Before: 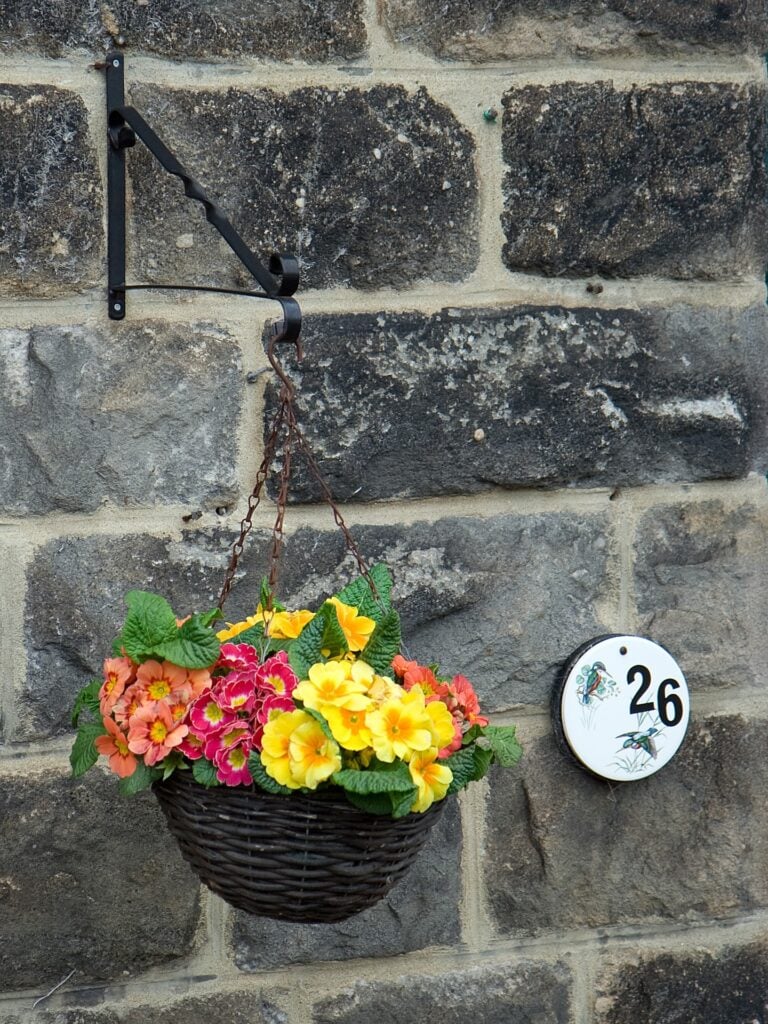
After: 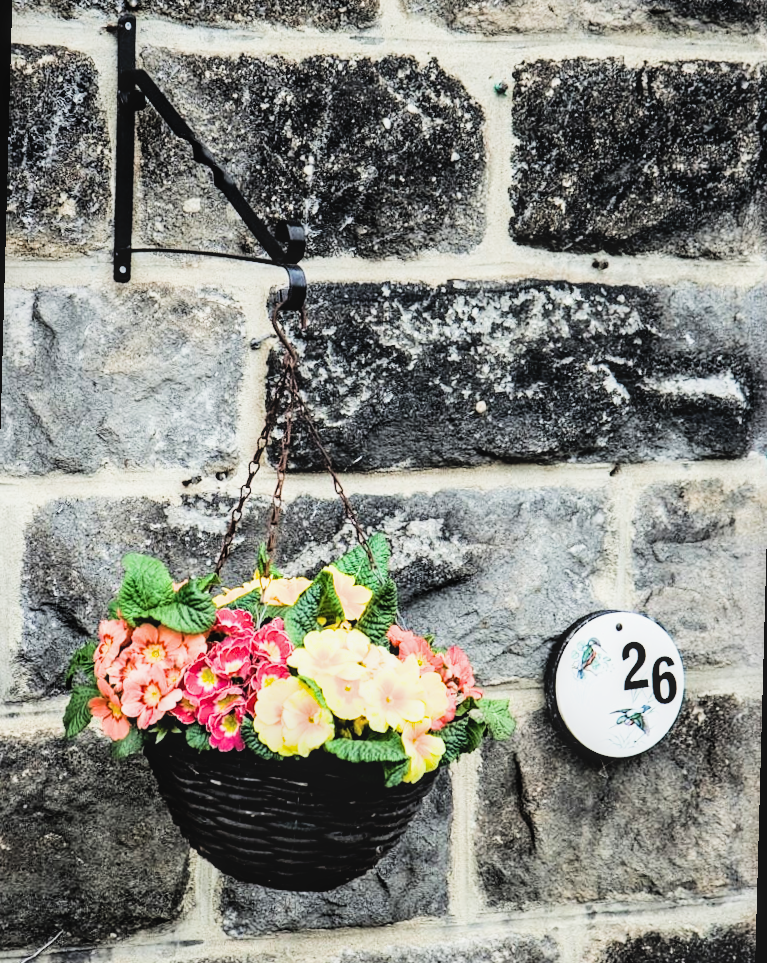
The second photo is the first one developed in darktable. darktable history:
rotate and perspective: rotation 1.57°, crop left 0.018, crop right 0.982, crop top 0.039, crop bottom 0.961
filmic rgb: black relative exposure -5 EV, hardness 2.88, contrast 1.4, highlights saturation mix -30%
tone equalizer: -8 EV -1.08 EV, -7 EV -1.01 EV, -6 EV -0.867 EV, -5 EV -0.578 EV, -3 EV 0.578 EV, -2 EV 0.867 EV, -1 EV 1.01 EV, +0 EV 1.08 EV, edges refinement/feathering 500, mask exposure compensation -1.57 EV, preserve details no
exposure: black level correction -0.002, exposure 0.54 EV, compensate highlight preservation false
local contrast: detail 110%
